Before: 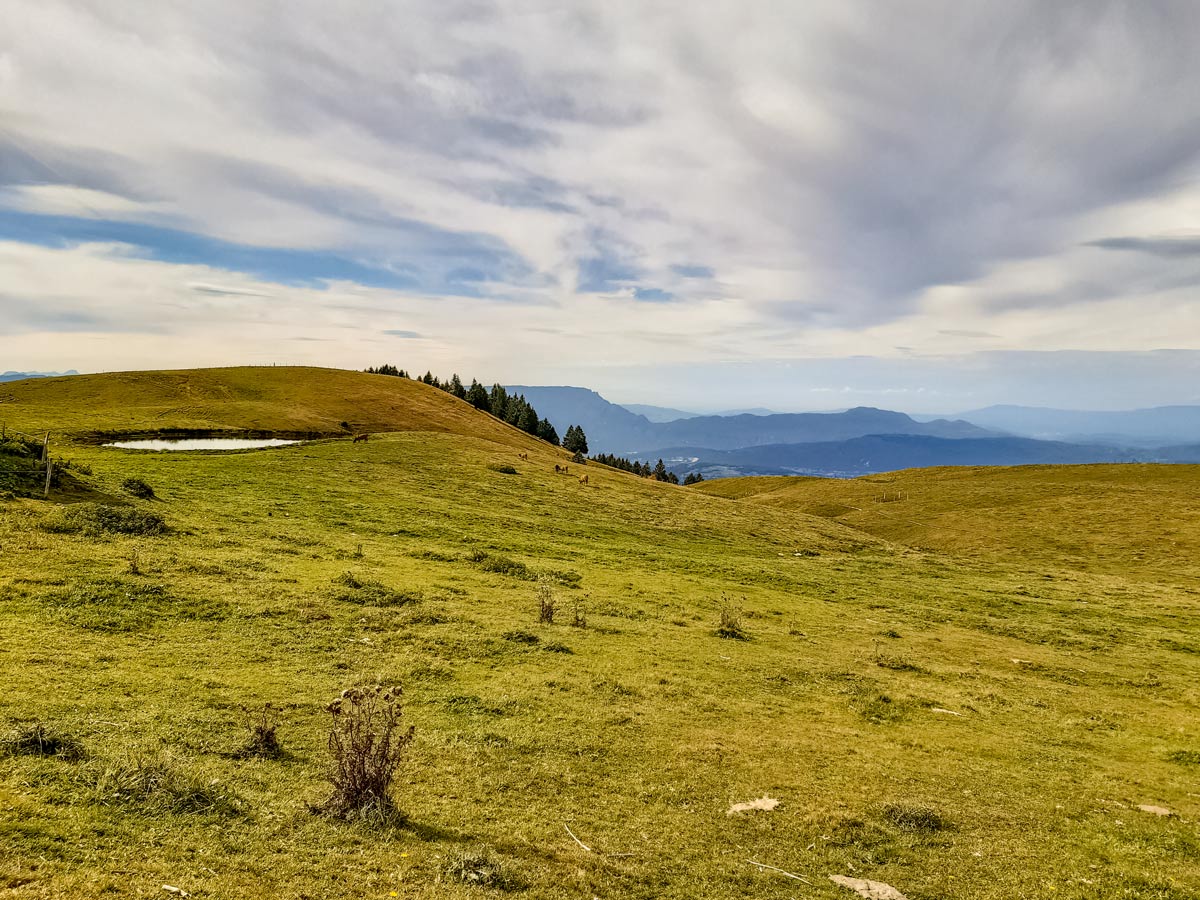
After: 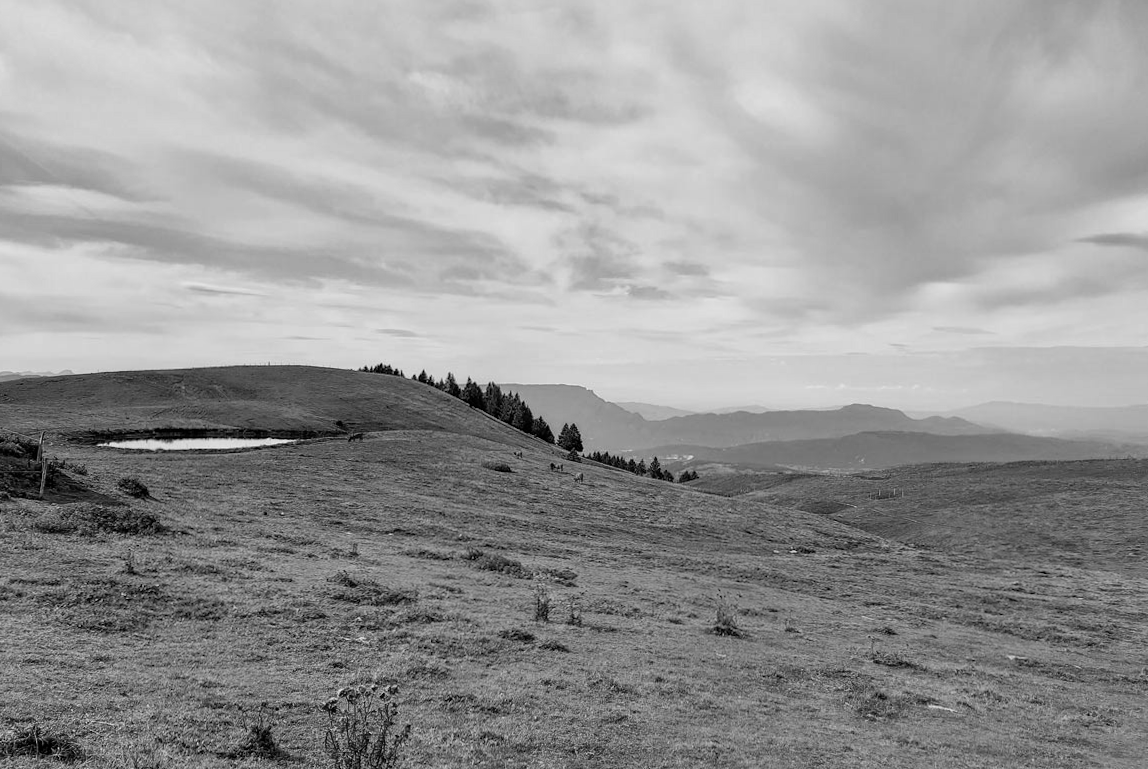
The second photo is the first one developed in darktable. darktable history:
crop and rotate: angle 0.212°, left 0.21%, right 3.568%, bottom 14.08%
color calibration: output gray [0.23, 0.37, 0.4, 0], illuminant as shot in camera, x 0.358, y 0.373, temperature 4628.91 K
